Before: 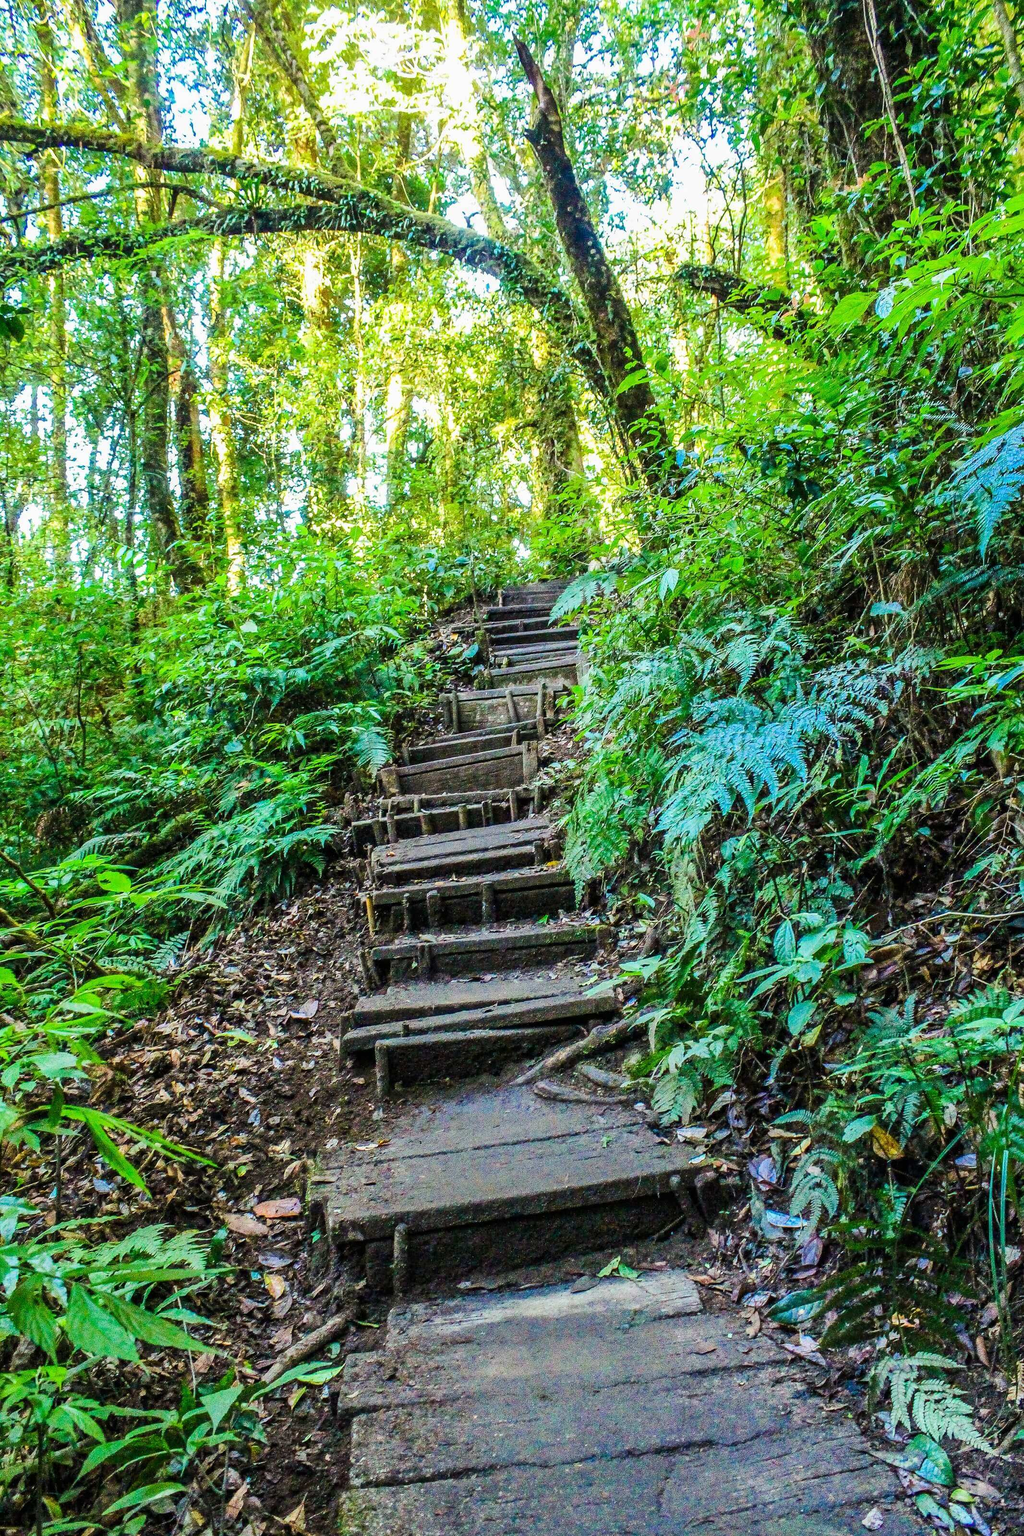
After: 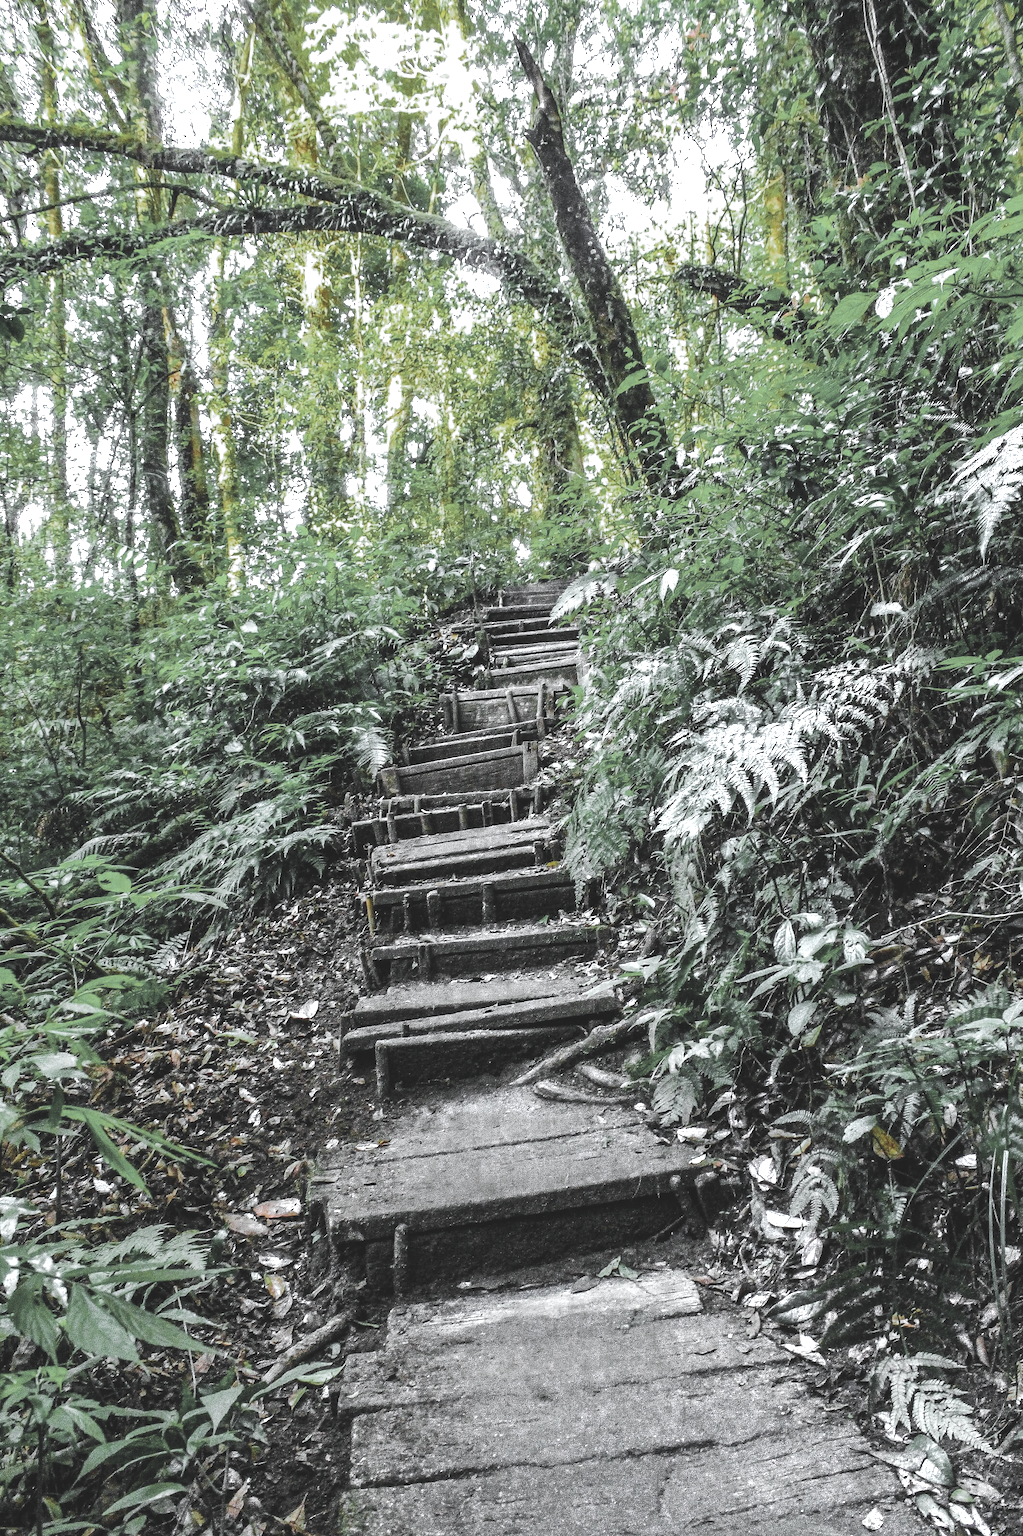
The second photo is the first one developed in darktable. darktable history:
color calibration: x 0.372, y 0.386, temperature 4283.97 K
color correction: saturation 1.8
color zones: curves: ch0 [(0, 0.613) (0.01, 0.613) (0.245, 0.448) (0.498, 0.529) (0.642, 0.665) (0.879, 0.777) (0.99, 0.613)]; ch1 [(0, 0.035) (0.121, 0.189) (0.259, 0.197) (0.415, 0.061) (0.589, 0.022) (0.732, 0.022) (0.857, 0.026) (0.991, 0.053)]
exposure: black level correction -0.015, exposure -0.125 EV, compensate highlight preservation false
